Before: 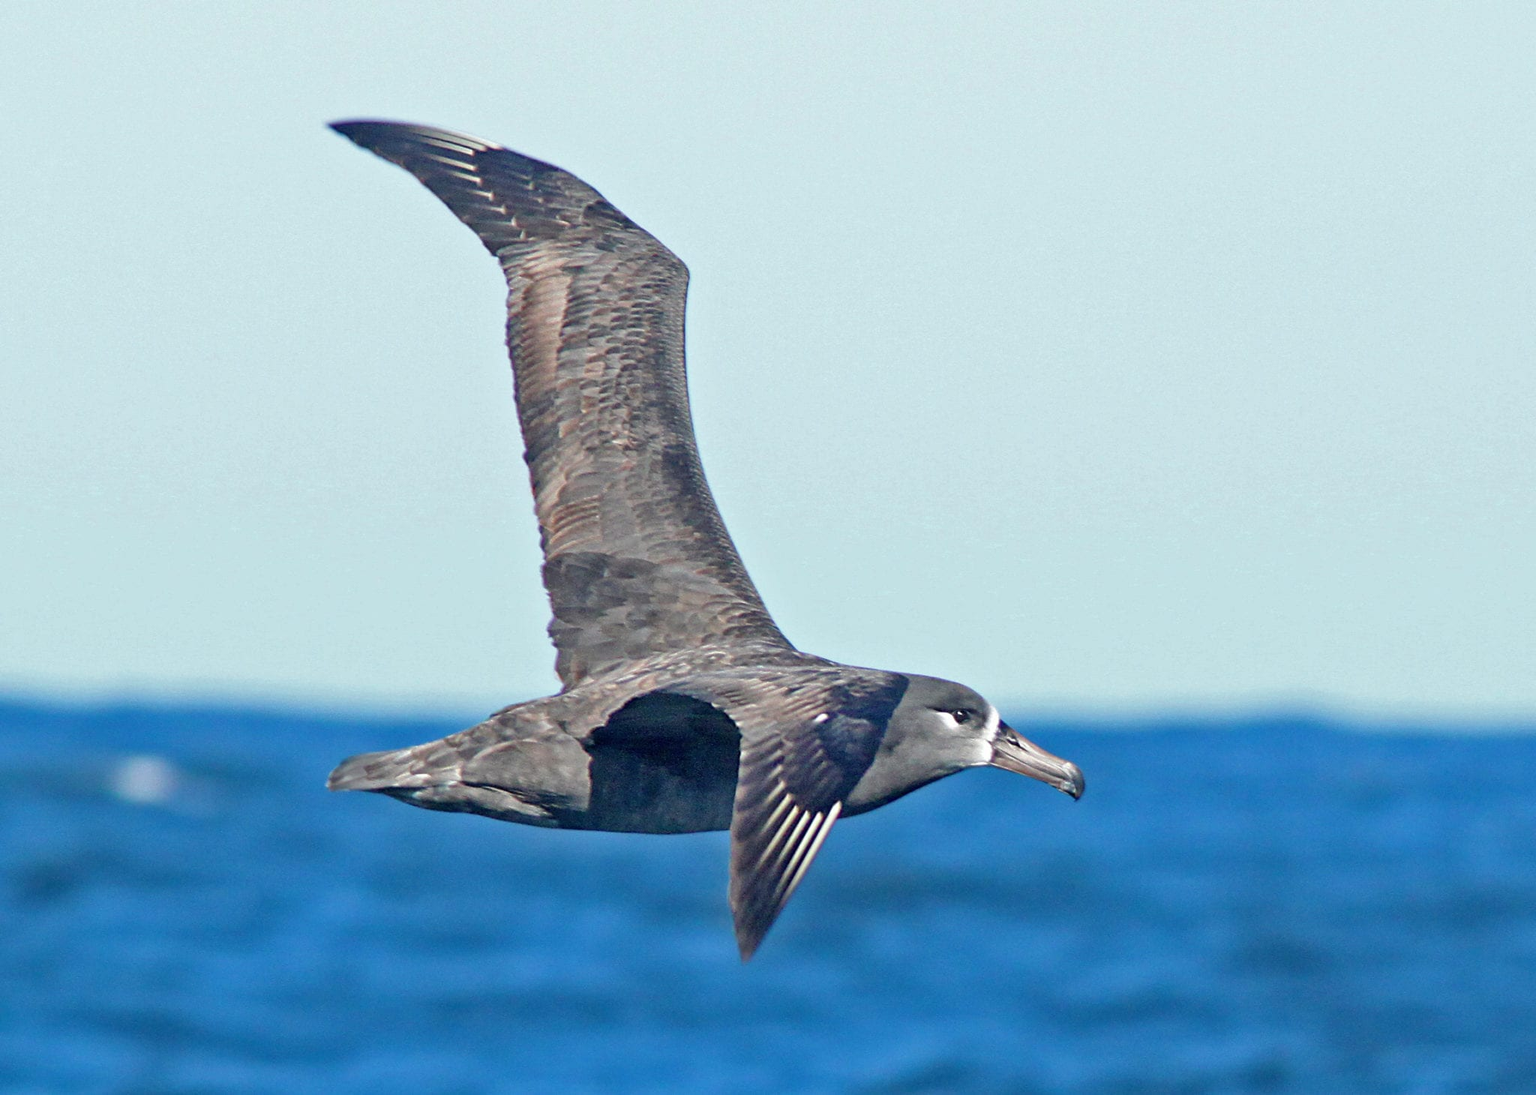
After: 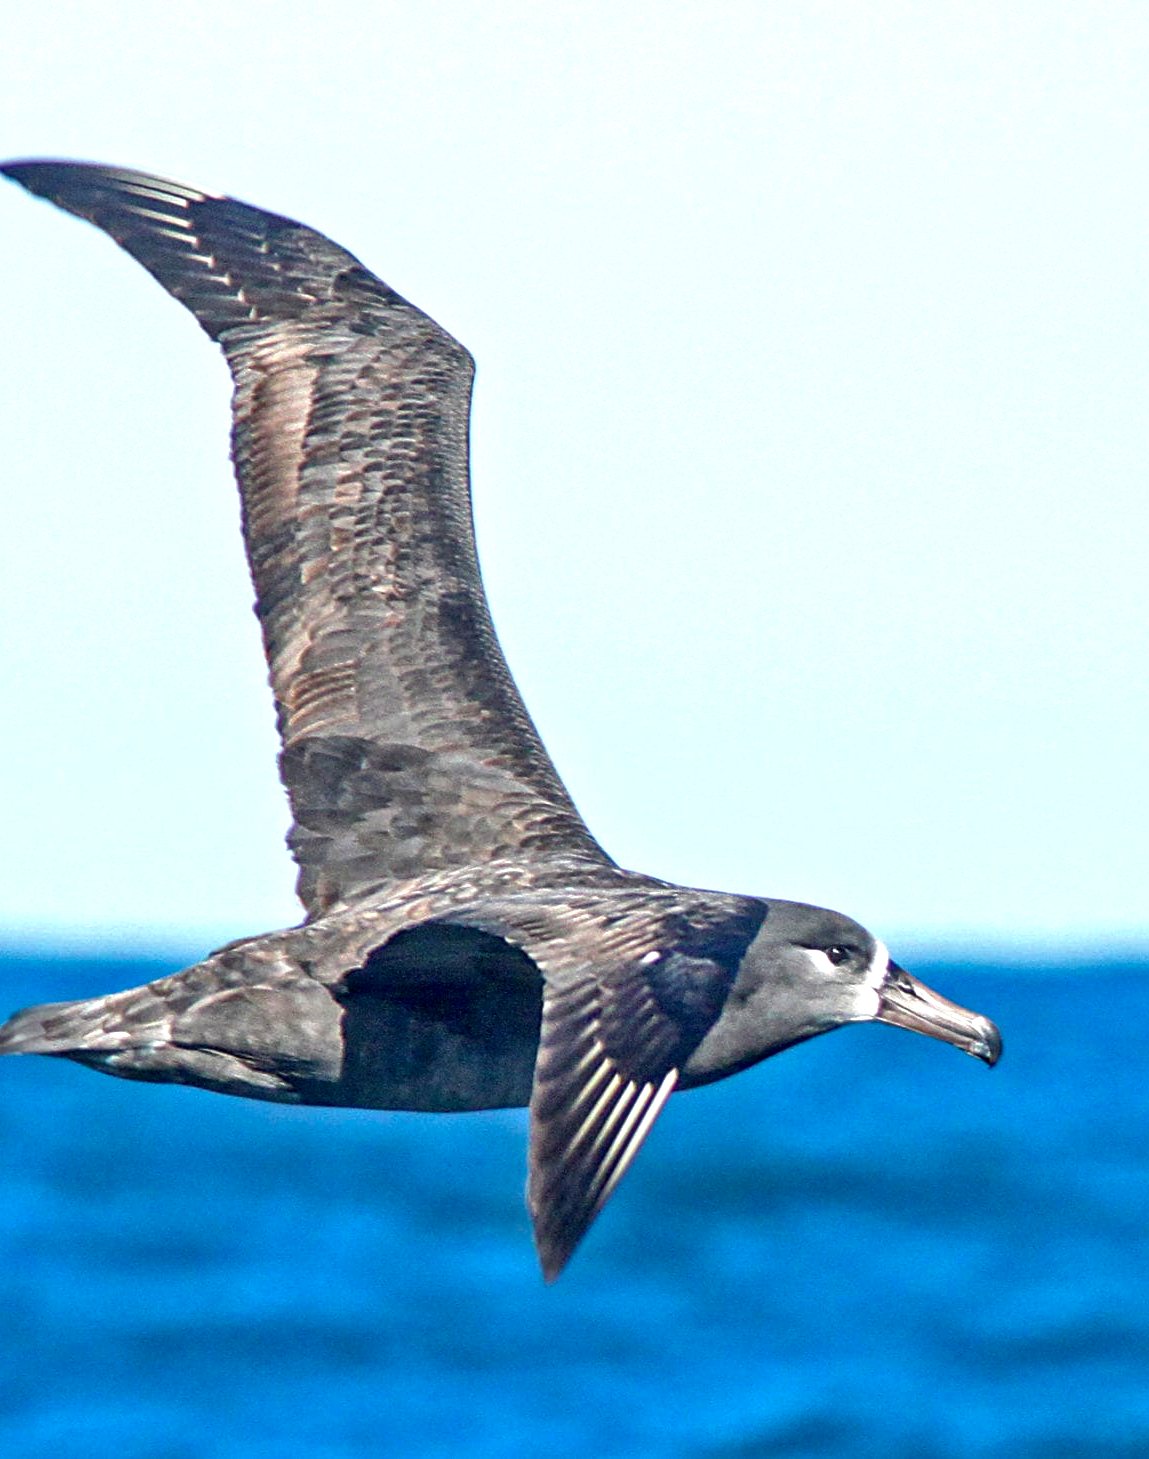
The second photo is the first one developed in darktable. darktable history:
exposure: black level correction 0.001, exposure 0.016 EV, compensate exposure bias true, compensate highlight preservation false
color balance rgb: linear chroma grading › shadows 10.246%, linear chroma grading › highlights 9.913%, linear chroma grading › global chroma 14.515%, linear chroma grading › mid-tones 14.605%, perceptual saturation grading › global saturation -11.261%, perceptual brilliance grading › highlights 15.813%, perceptual brilliance grading › shadows -13.722%, global vibrance 3.272%
crop: left 21.725%, right 22.153%, bottom 0.002%
local contrast: detail 130%
